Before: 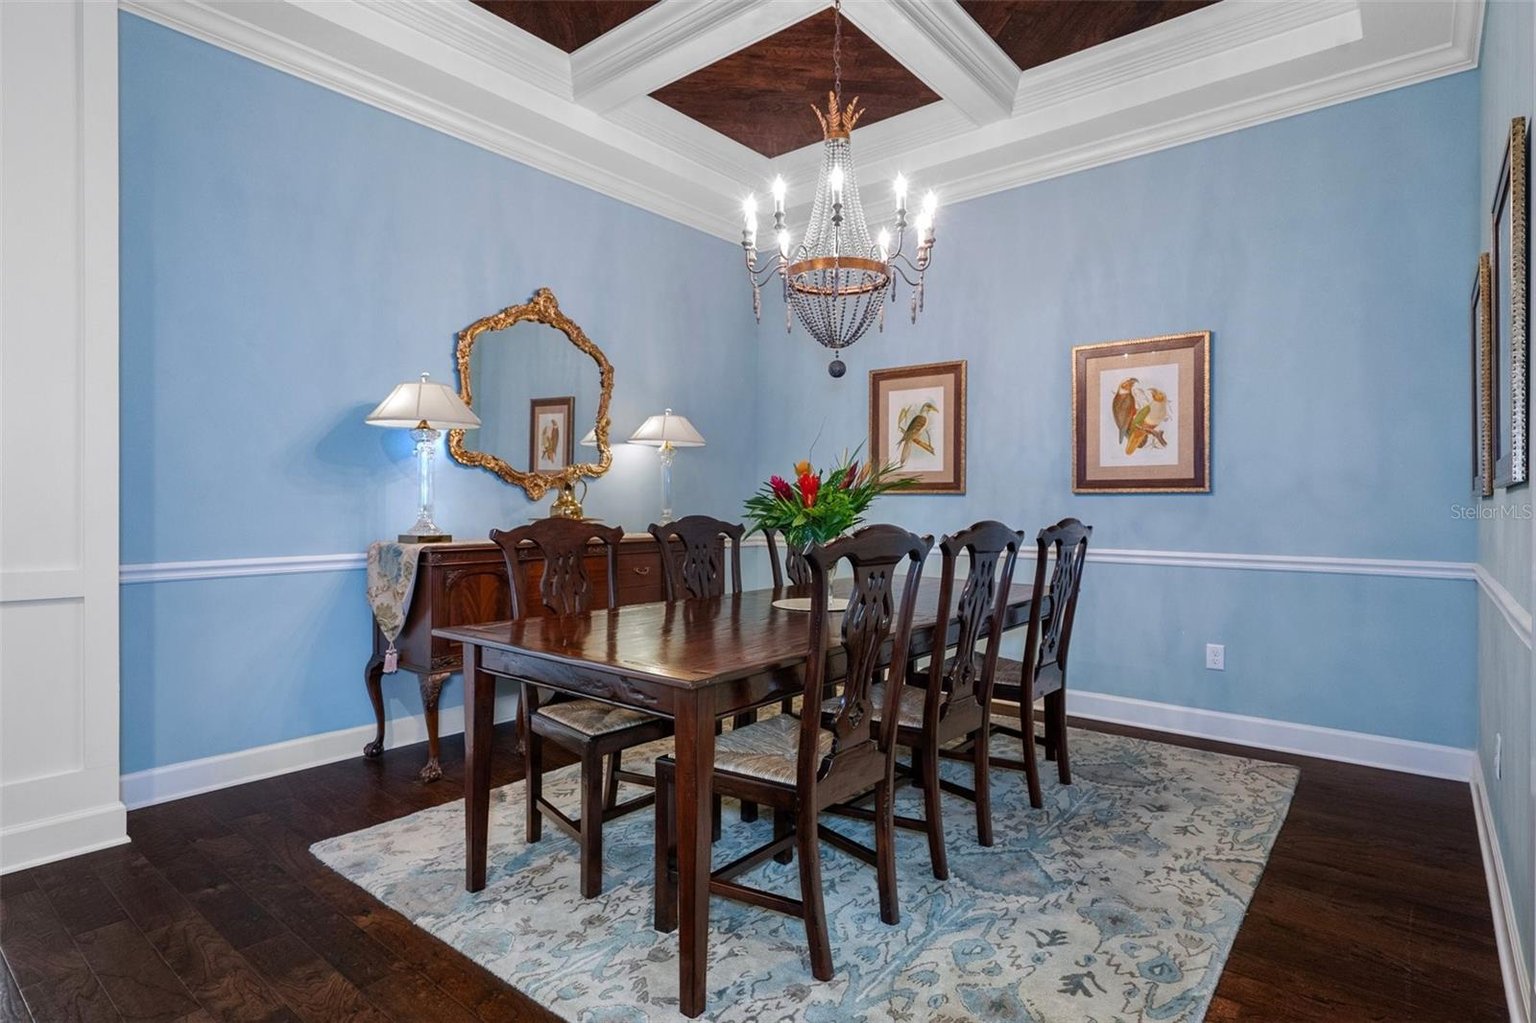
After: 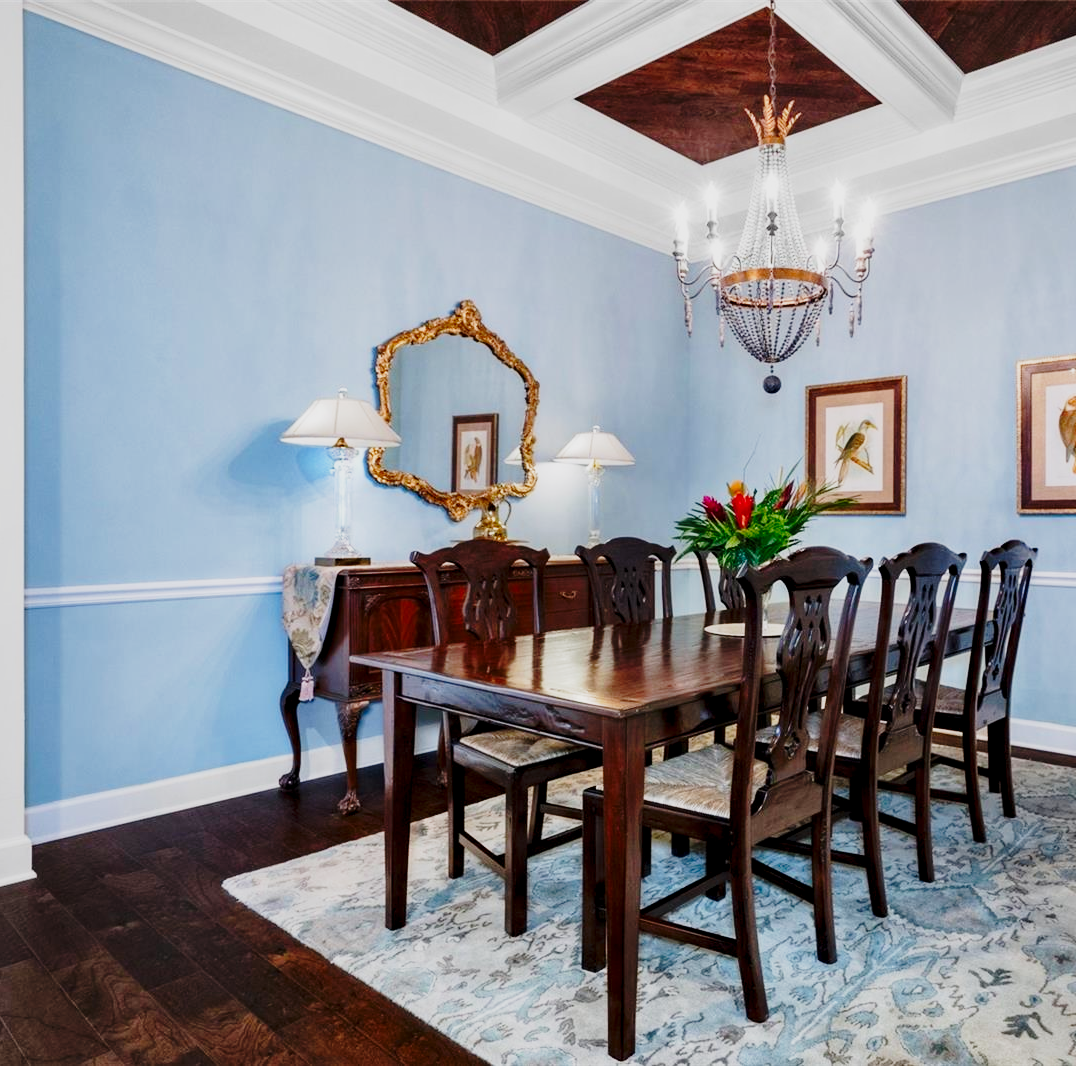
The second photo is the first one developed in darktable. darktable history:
tone equalizer: edges refinement/feathering 500, mask exposure compensation -1.57 EV, preserve details no
crop and rotate: left 6.252%, right 26.447%
base curve: curves: ch0 [(0, 0) (0.028, 0.03) (0.121, 0.232) (0.46, 0.748) (0.859, 0.968) (1, 1)], preserve colors none
shadows and highlights: radius 122.55, shadows 21.88, white point adjustment -9.68, highlights -12.39, soften with gaussian
contrast equalizer: octaves 7, y [[0.439, 0.44, 0.442, 0.457, 0.493, 0.498], [0.5 ×6], [0.5 ×6], [0 ×6], [0 ×6]], mix -0.997
